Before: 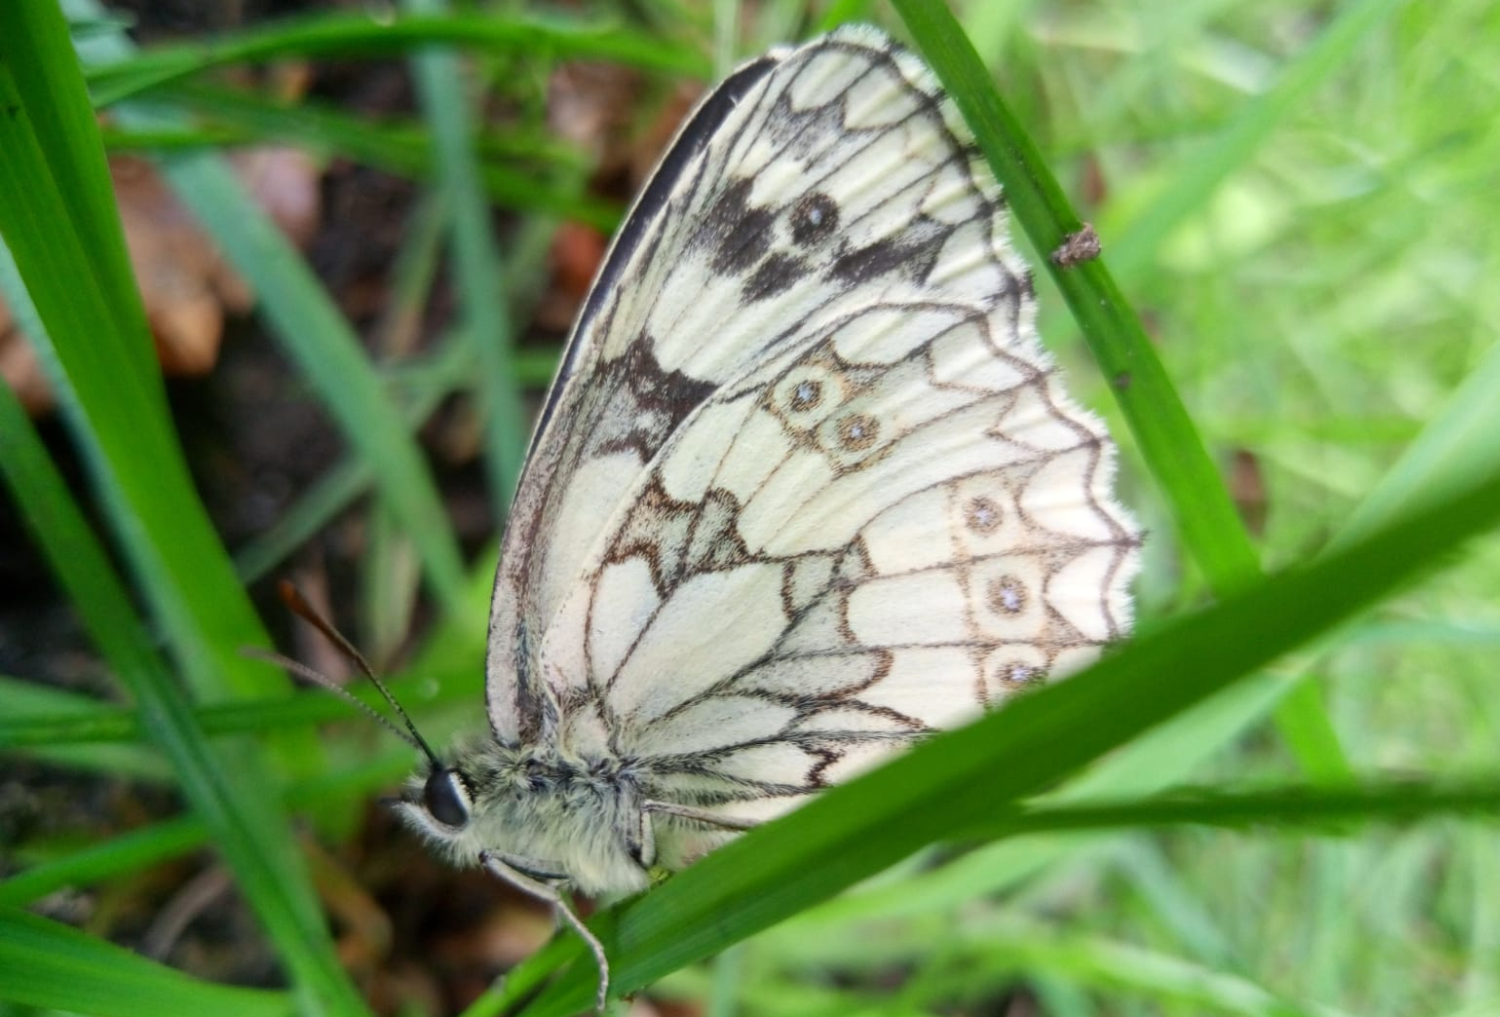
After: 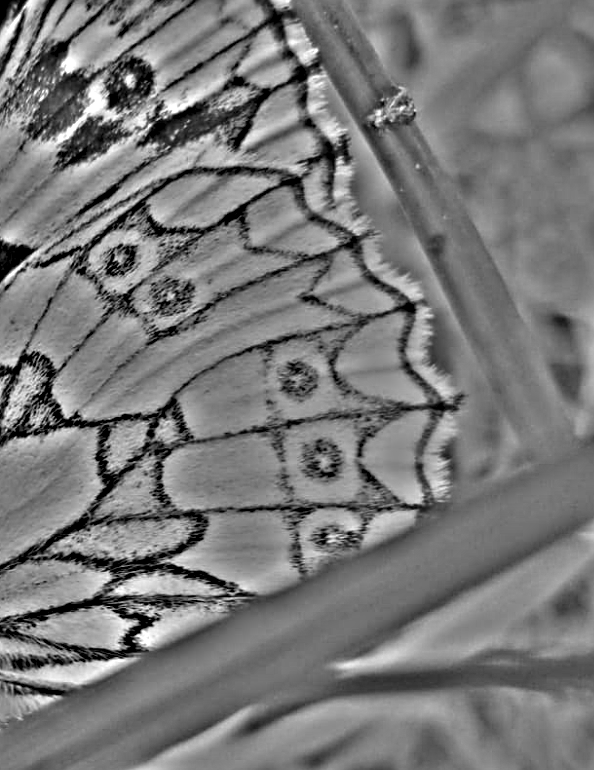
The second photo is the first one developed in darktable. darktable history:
sharpen: on, module defaults
highpass: on, module defaults
crop: left 45.721%, top 13.393%, right 14.118%, bottom 10.01%
white balance: red 1.042, blue 1.17
